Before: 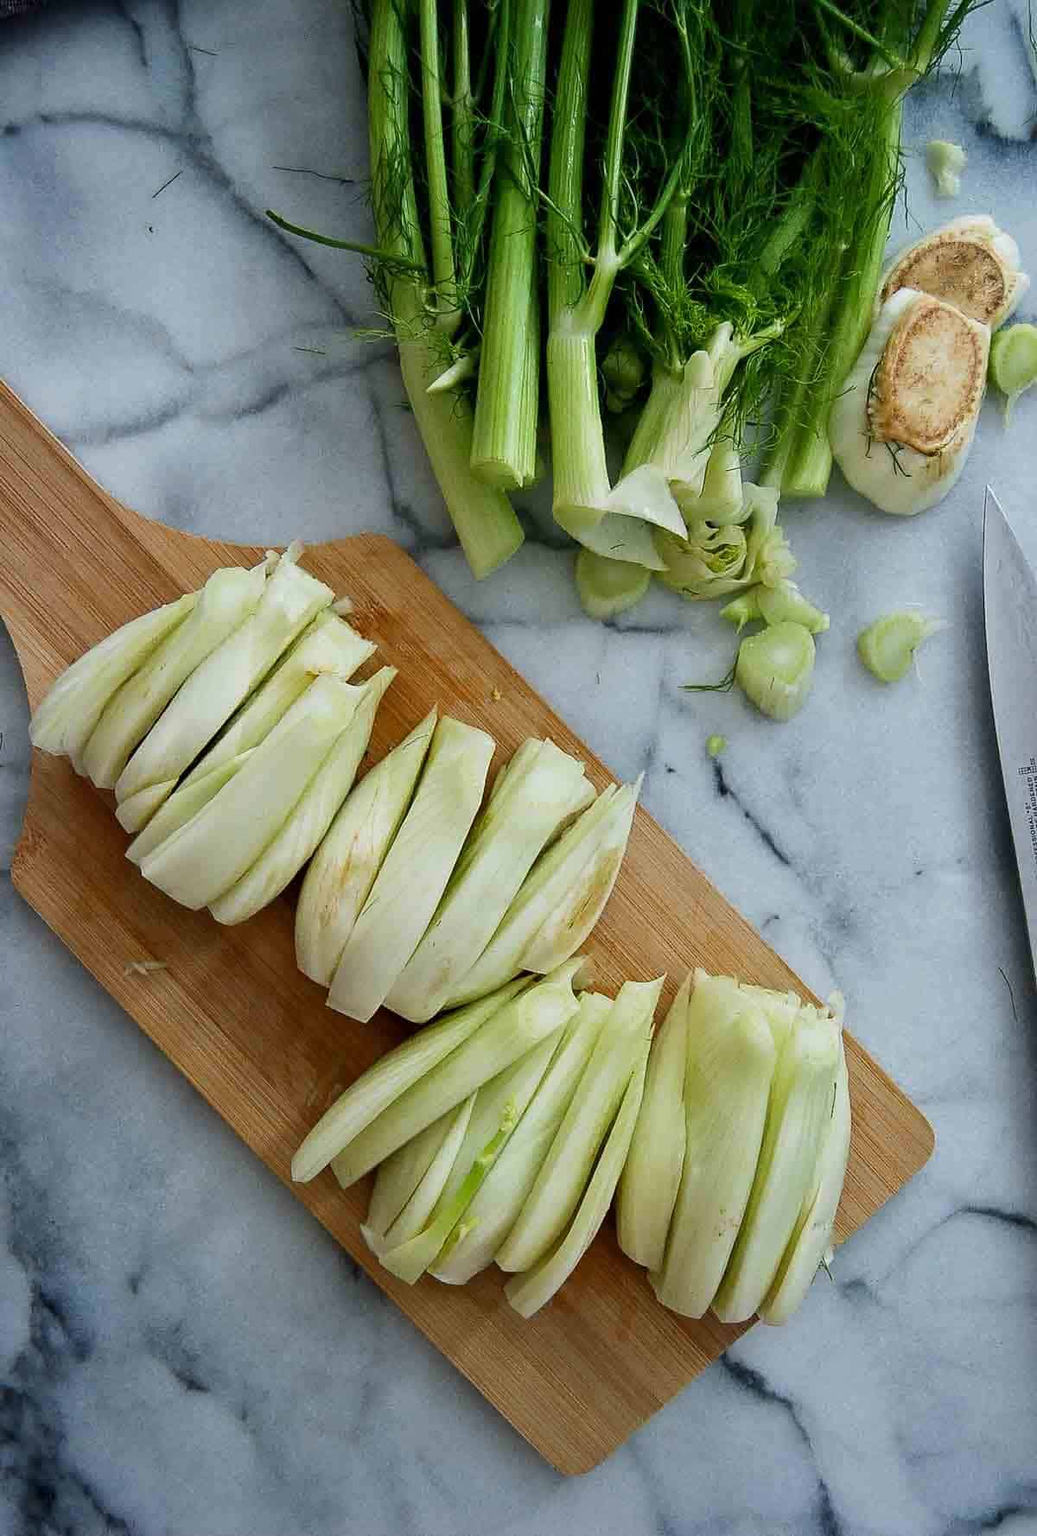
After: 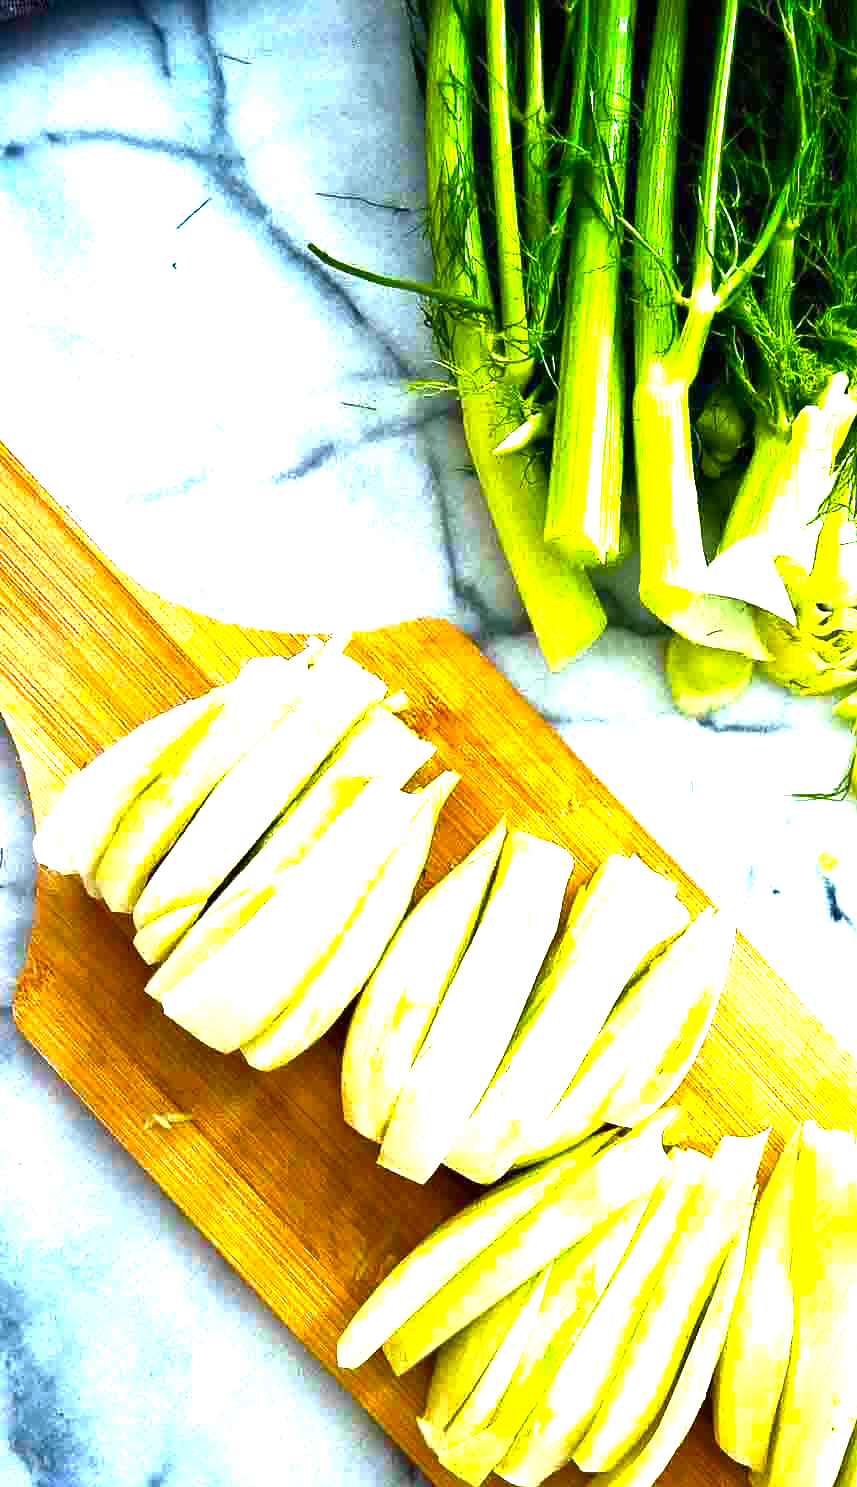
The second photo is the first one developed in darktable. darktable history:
crop: right 28.535%, bottom 16.332%
color balance rgb: perceptual saturation grading › global saturation -0.038%, perceptual saturation grading › highlights -18.149%, perceptual saturation grading › mid-tones 7.079%, perceptual saturation grading › shadows 27.602%, perceptual brilliance grading › global brilliance 34.87%, perceptual brilliance grading › highlights 49.528%, perceptual brilliance grading › mid-tones 59.273%, perceptual brilliance grading › shadows 34.333%, global vibrance 44.638%
